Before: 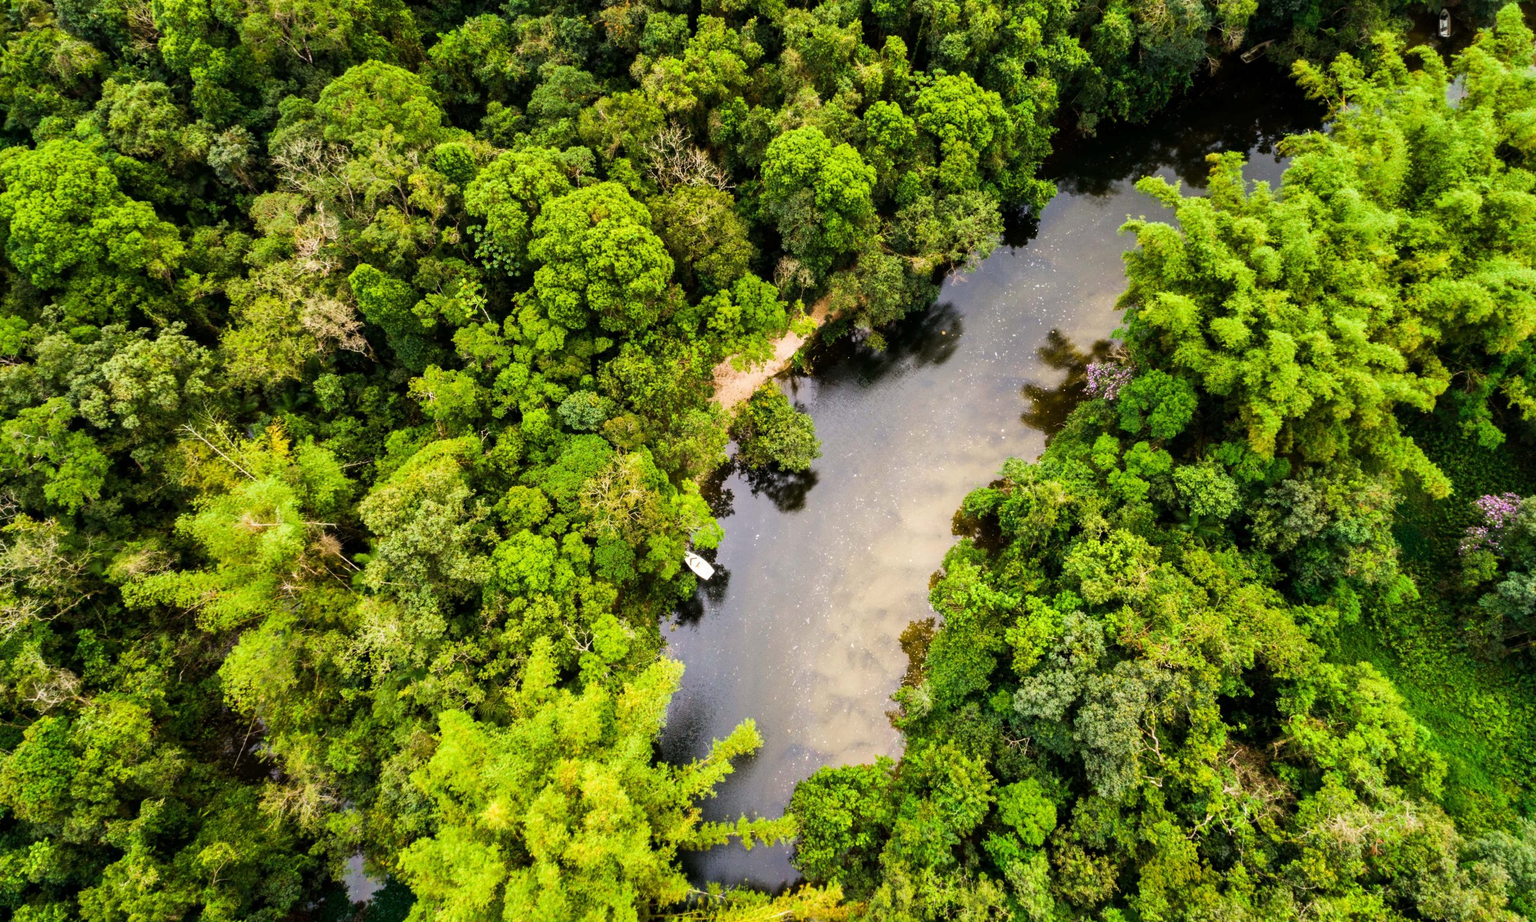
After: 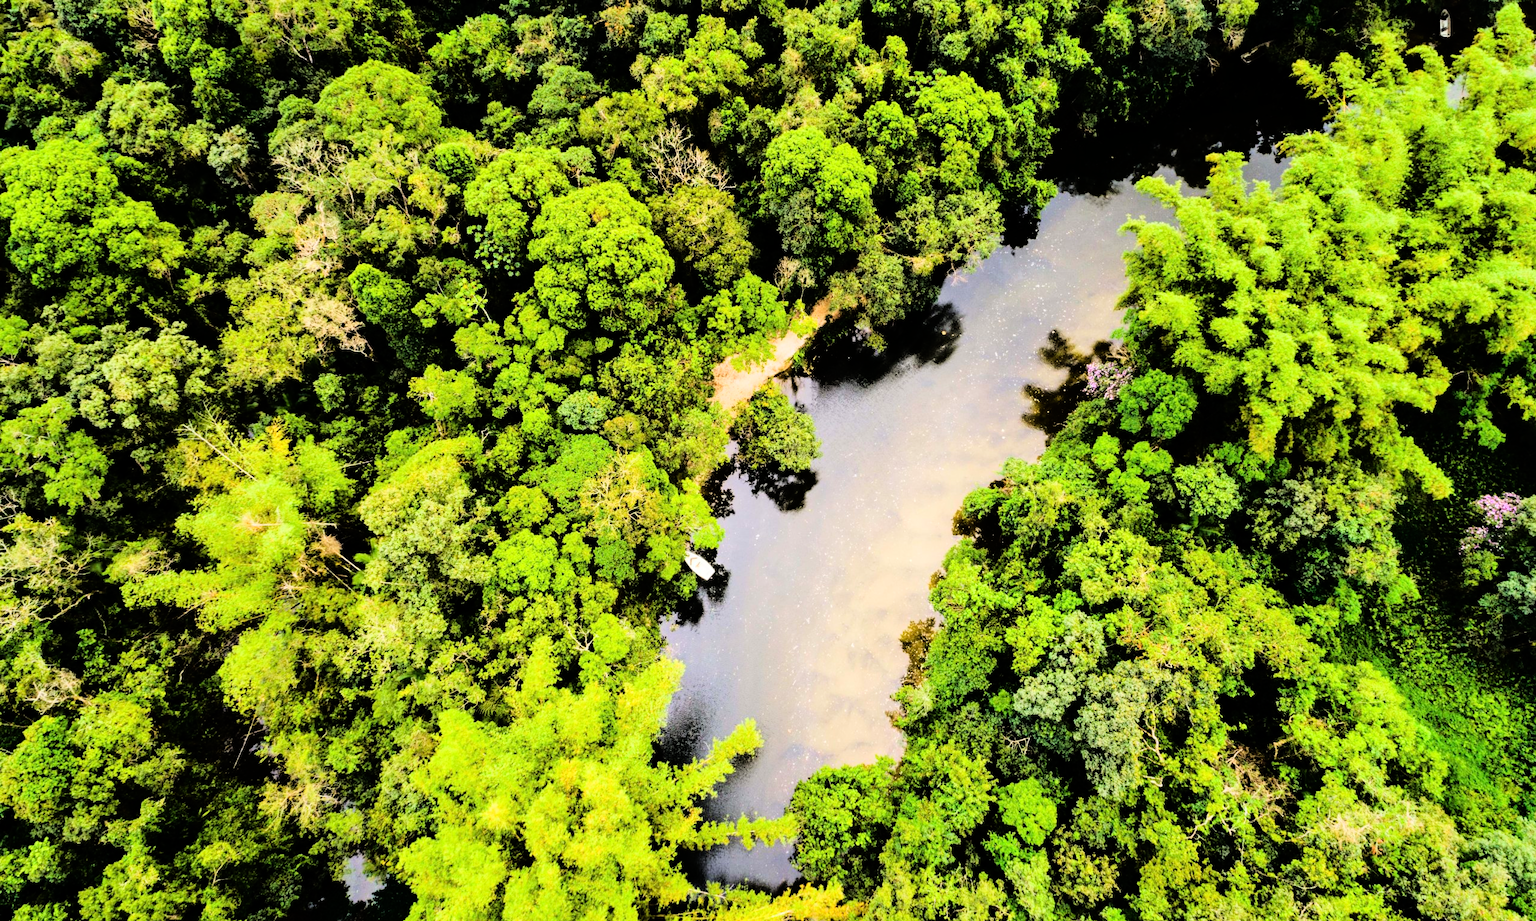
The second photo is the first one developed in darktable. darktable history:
base curve: curves: ch0 [(0, 0) (0.036, 0.01) (0.123, 0.254) (0.258, 0.504) (0.507, 0.748) (1, 1)]
